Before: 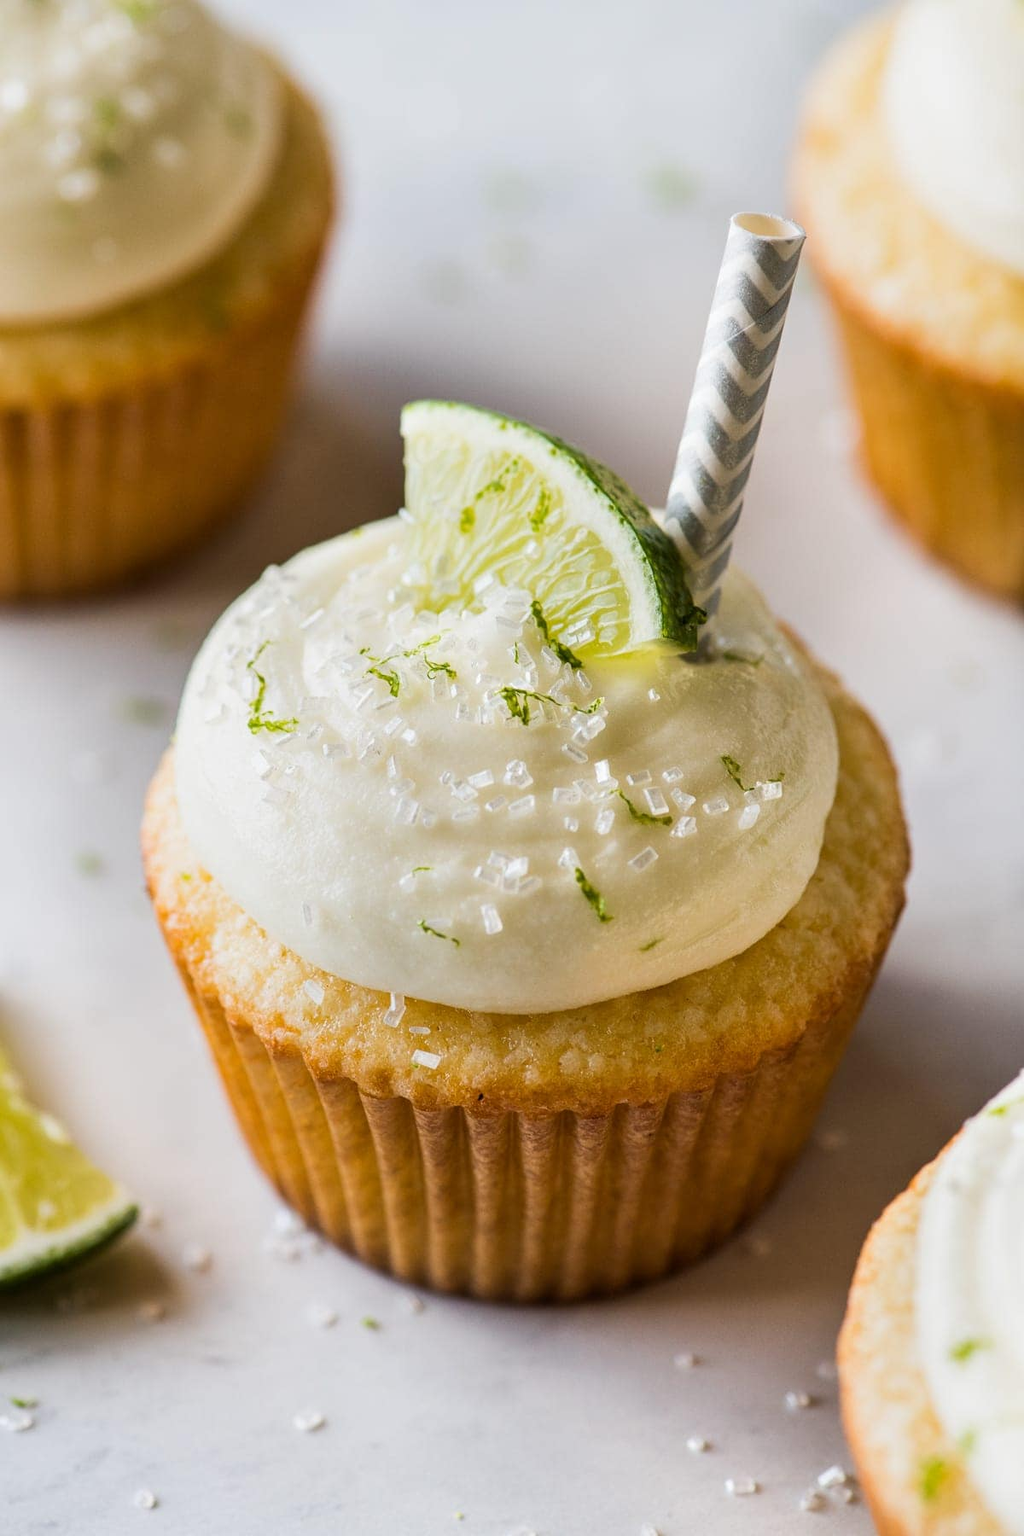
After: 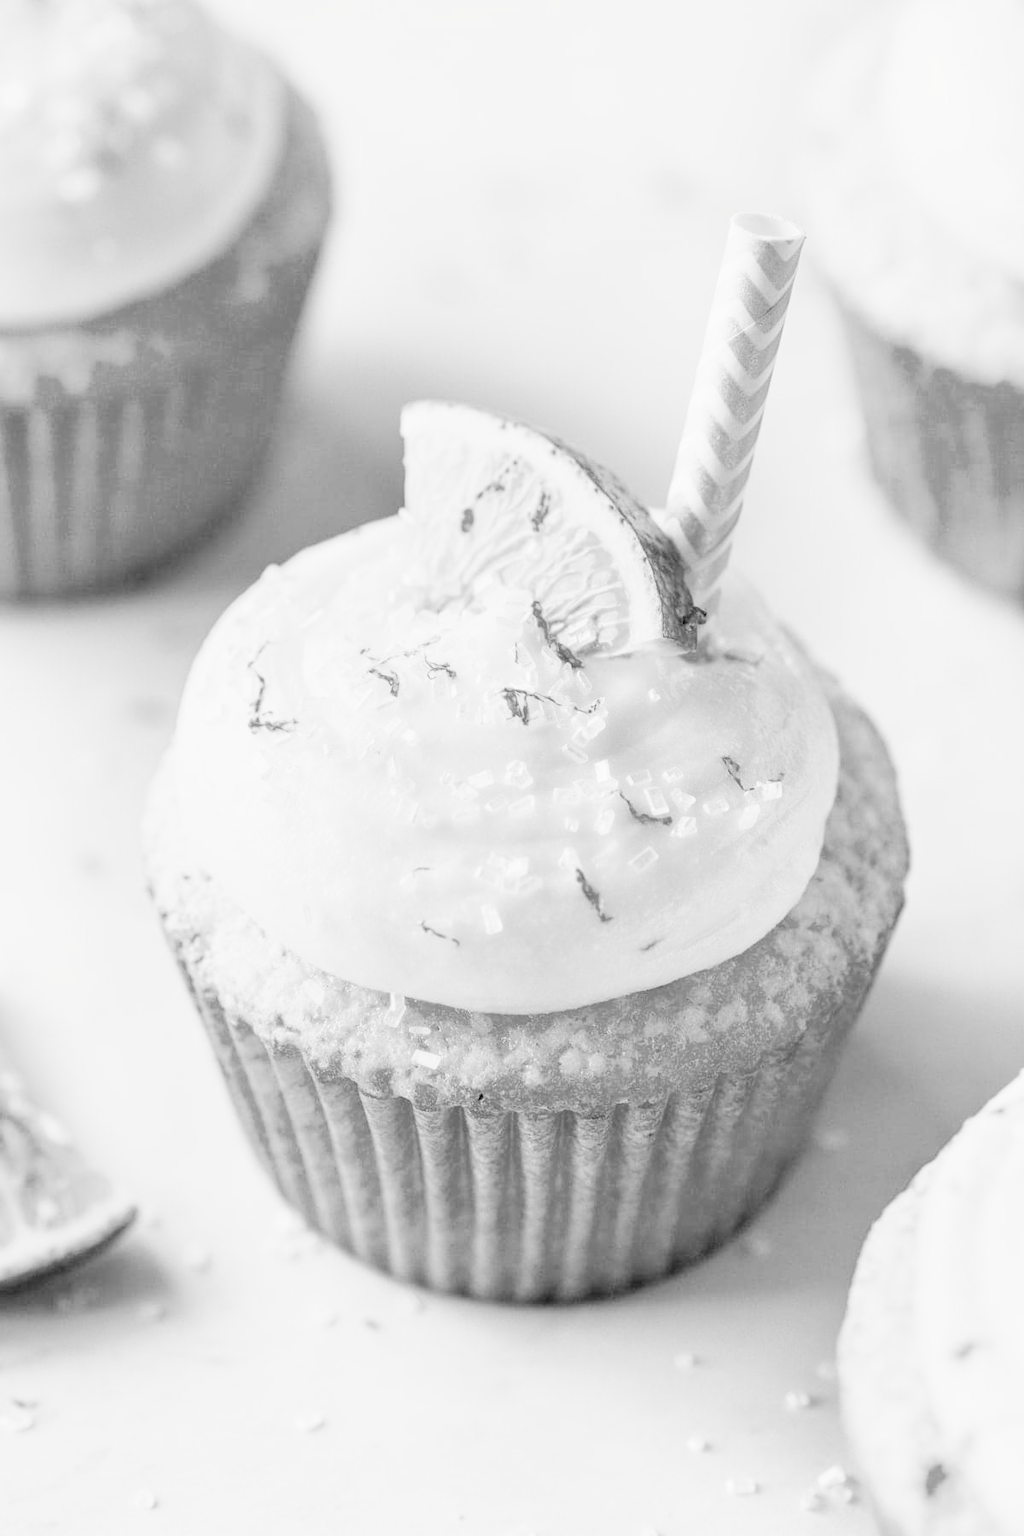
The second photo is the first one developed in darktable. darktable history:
tone curve: curves: ch0 [(0, 0) (0.003, 0) (0.011, 0.001) (0.025, 0.003) (0.044, 0.005) (0.069, 0.013) (0.1, 0.024) (0.136, 0.04) (0.177, 0.087) (0.224, 0.148) (0.277, 0.238) (0.335, 0.335) (0.399, 0.43) (0.468, 0.524) (0.543, 0.621) (0.623, 0.712) (0.709, 0.788) (0.801, 0.867) (0.898, 0.947) (1, 1)], preserve colors none
color look up table: target L [92.16, 84.34, 63.66, 68.78, 56.4, 75.47, 59.13, 68.78, 62.54, 57.4, 48.84, 36.15, 31.34, 26.77, 5.063, 200.73, 81.24, 61.86, 81.64, 51.85, 47.34, 46.75, 40.52, 41.7, 45.56, 29.09, 21.95, 22.19, 87.37, 86.99, 71.73, 74.65, 63.22, 63.22, 51.85, 65.39, 42.89, 52.76, 39.93, 53.07, 39.93, 39.93, 18.21, 19.49, 79.61, 81.24, 63.66, 54.89, 32.11], target a [-0.005, 0 ×6, 0.001, 0, 0, 0.001 ×5, 0 ×5, 0.001 ×9, 0 ×4, 0.012, 0.001, 0, 0.001 ×4, 0.002, 0.001, 0.001, 0.001, 0, 0.001, 0, 0.002, 0.001], target b [0.044, 0.003, 0.005, 0.004, -0.002, 0.004, 0, 0.003, 0, 0, -0.004 ×4, -0.002, -0.001, 0.004, 0, 0.004, -0.002, -0.003 ×5, -0.005, -0.005, -0.005, 0.002, 0.003, 0.004, 0.004, 0, -0.007, -0.002, 0.005, -0.003, -0.002, -0.003, -0.002, -0.004, -0.003, -0.003, -0.003, 0.004, 0.003, 0.005, -0.003, -0.004], num patches 49
